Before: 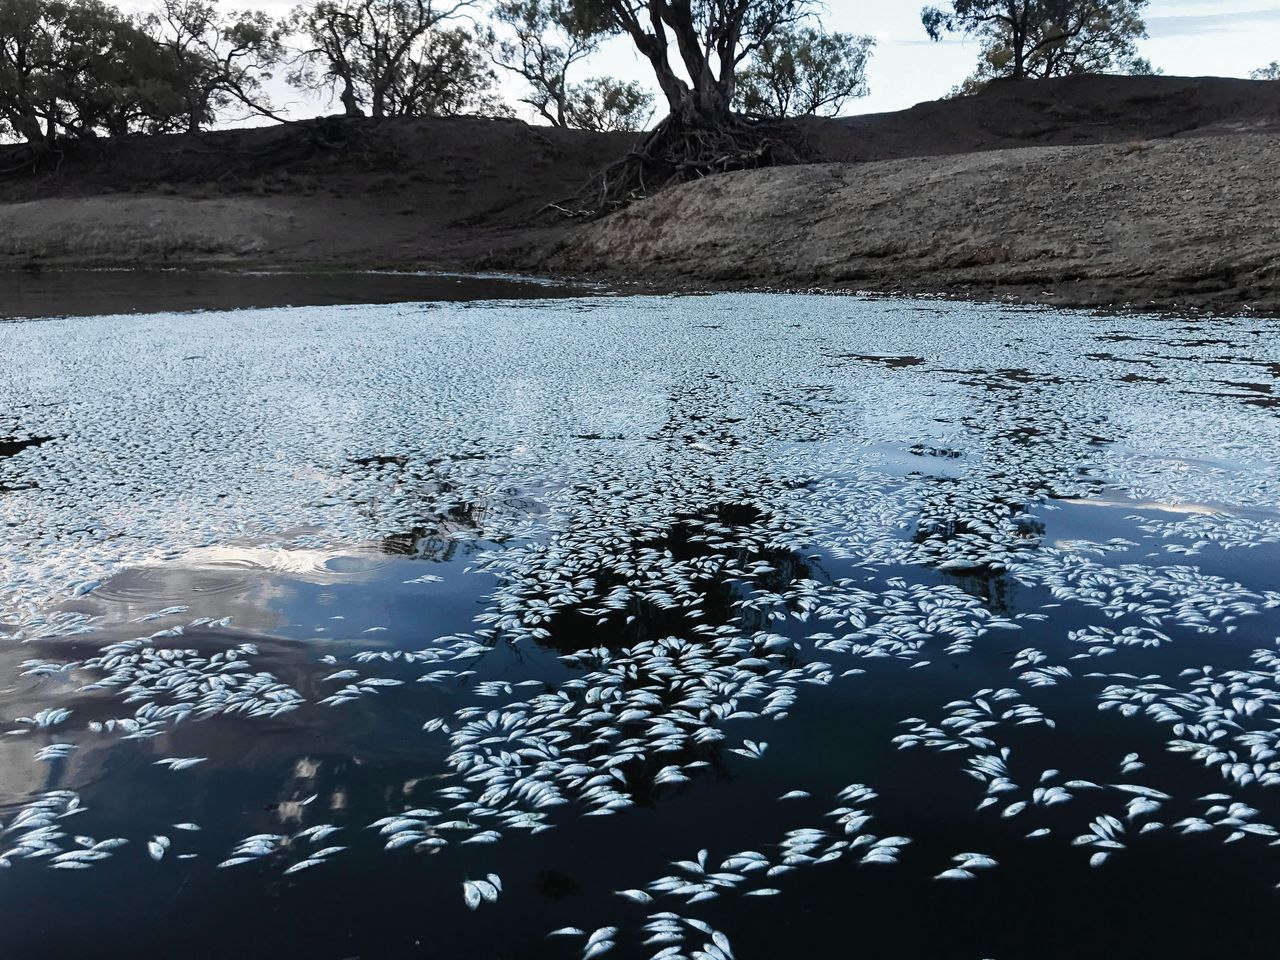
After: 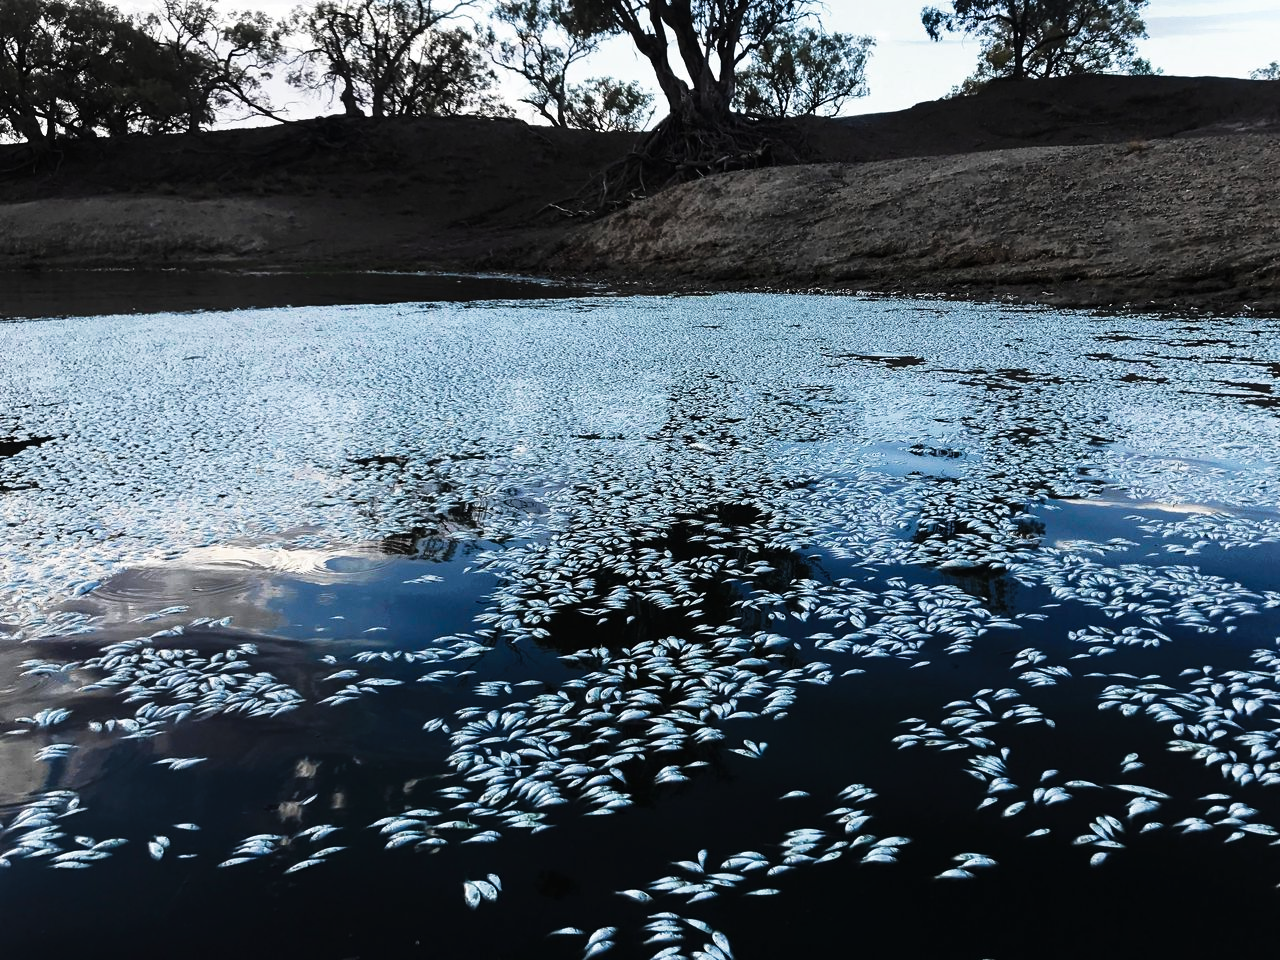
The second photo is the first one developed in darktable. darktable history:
shadows and highlights: shadows -21.3, highlights 100, soften with gaussian
tone equalizer: on, module defaults
tone curve: curves: ch0 [(0, 0) (0.003, 0.004) (0.011, 0.009) (0.025, 0.017) (0.044, 0.029) (0.069, 0.04) (0.1, 0.051) (0.136, 0.07) (0.177, 0.095) (0.224, 0.131) (0.277, 0.179) (0.335, 0.237) (0.399, 0.302) (0.468, 0.386) (0.543, 0.471) (0.623, 0.576) (0.709, 0.699) (0.801, 0.817) (0.898, 0.917) (1, 1)], preserve colors none
